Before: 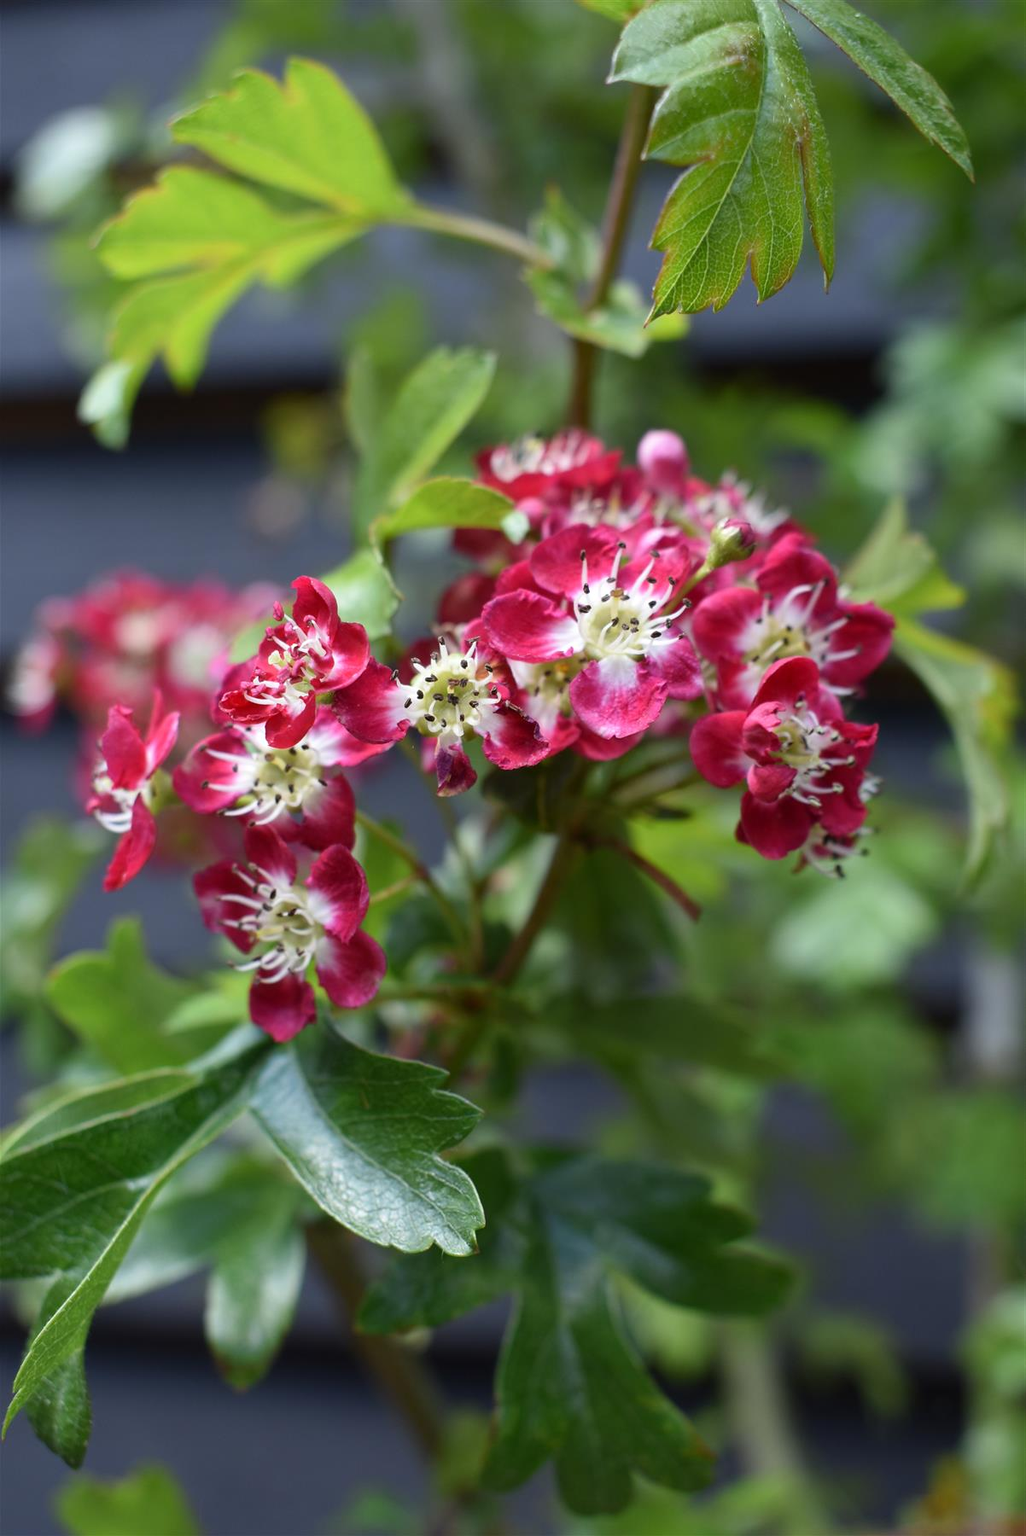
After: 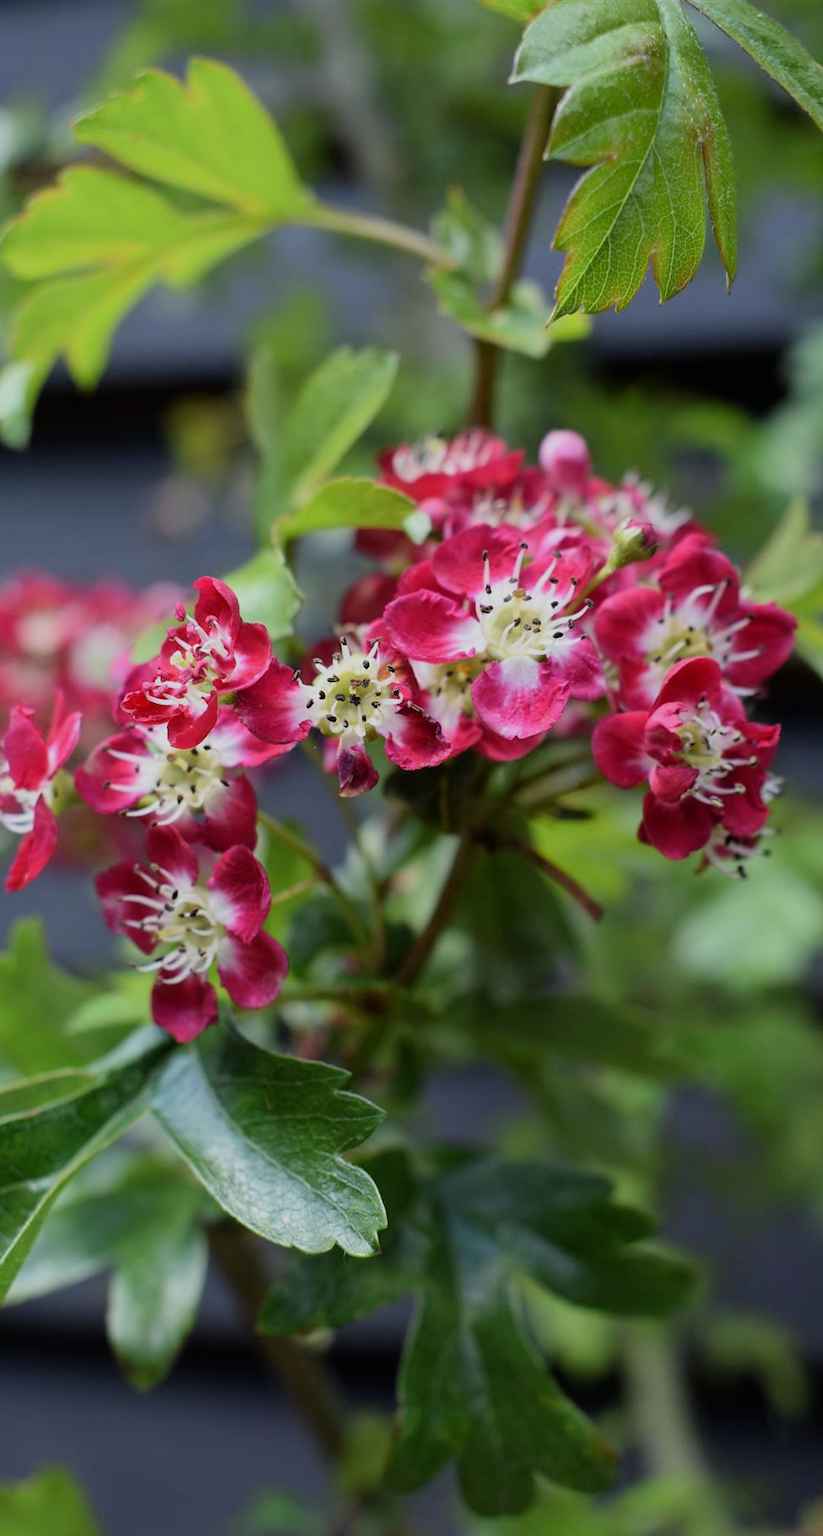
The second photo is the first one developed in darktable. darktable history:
crop and rotate: left 9.597%, right 10.195%
filmic rgb: black relative exposure -7.82 EV, white relative exposure 4.29 EV, hardness 3.86, color science v6 (2022)
